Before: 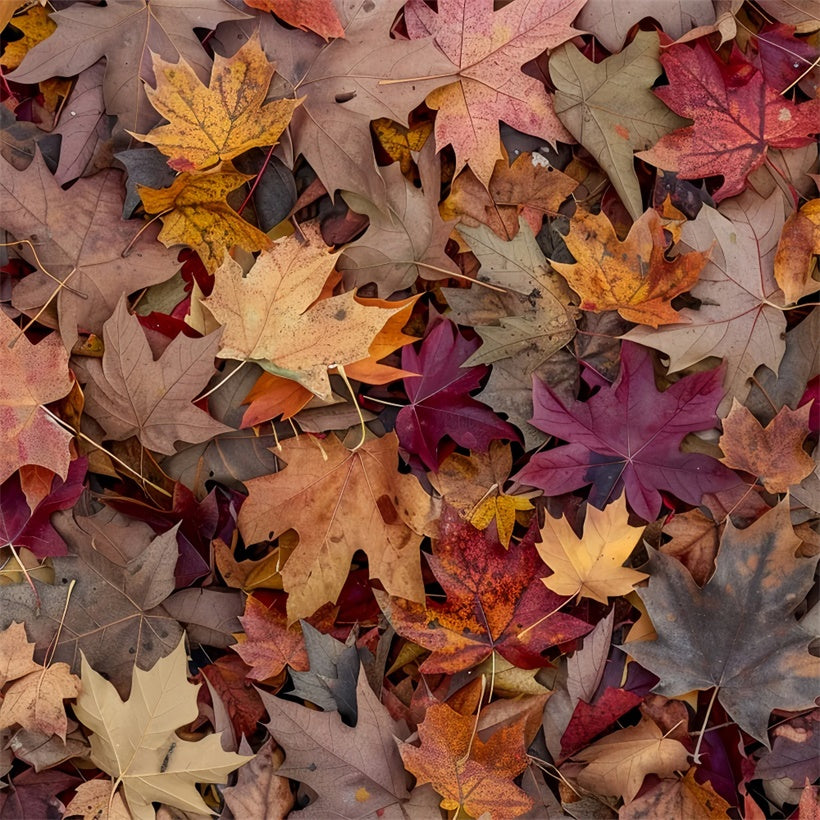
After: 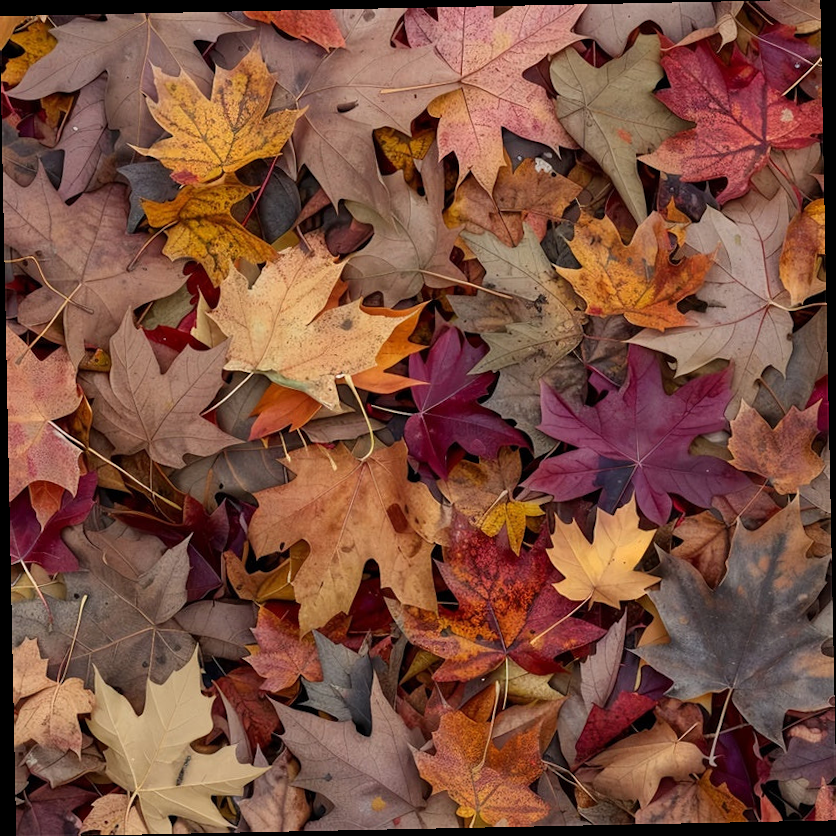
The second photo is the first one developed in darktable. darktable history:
tone equalizer: on, module defaults
rotate and perspective: rotation -1.17°, automatic cropping off
